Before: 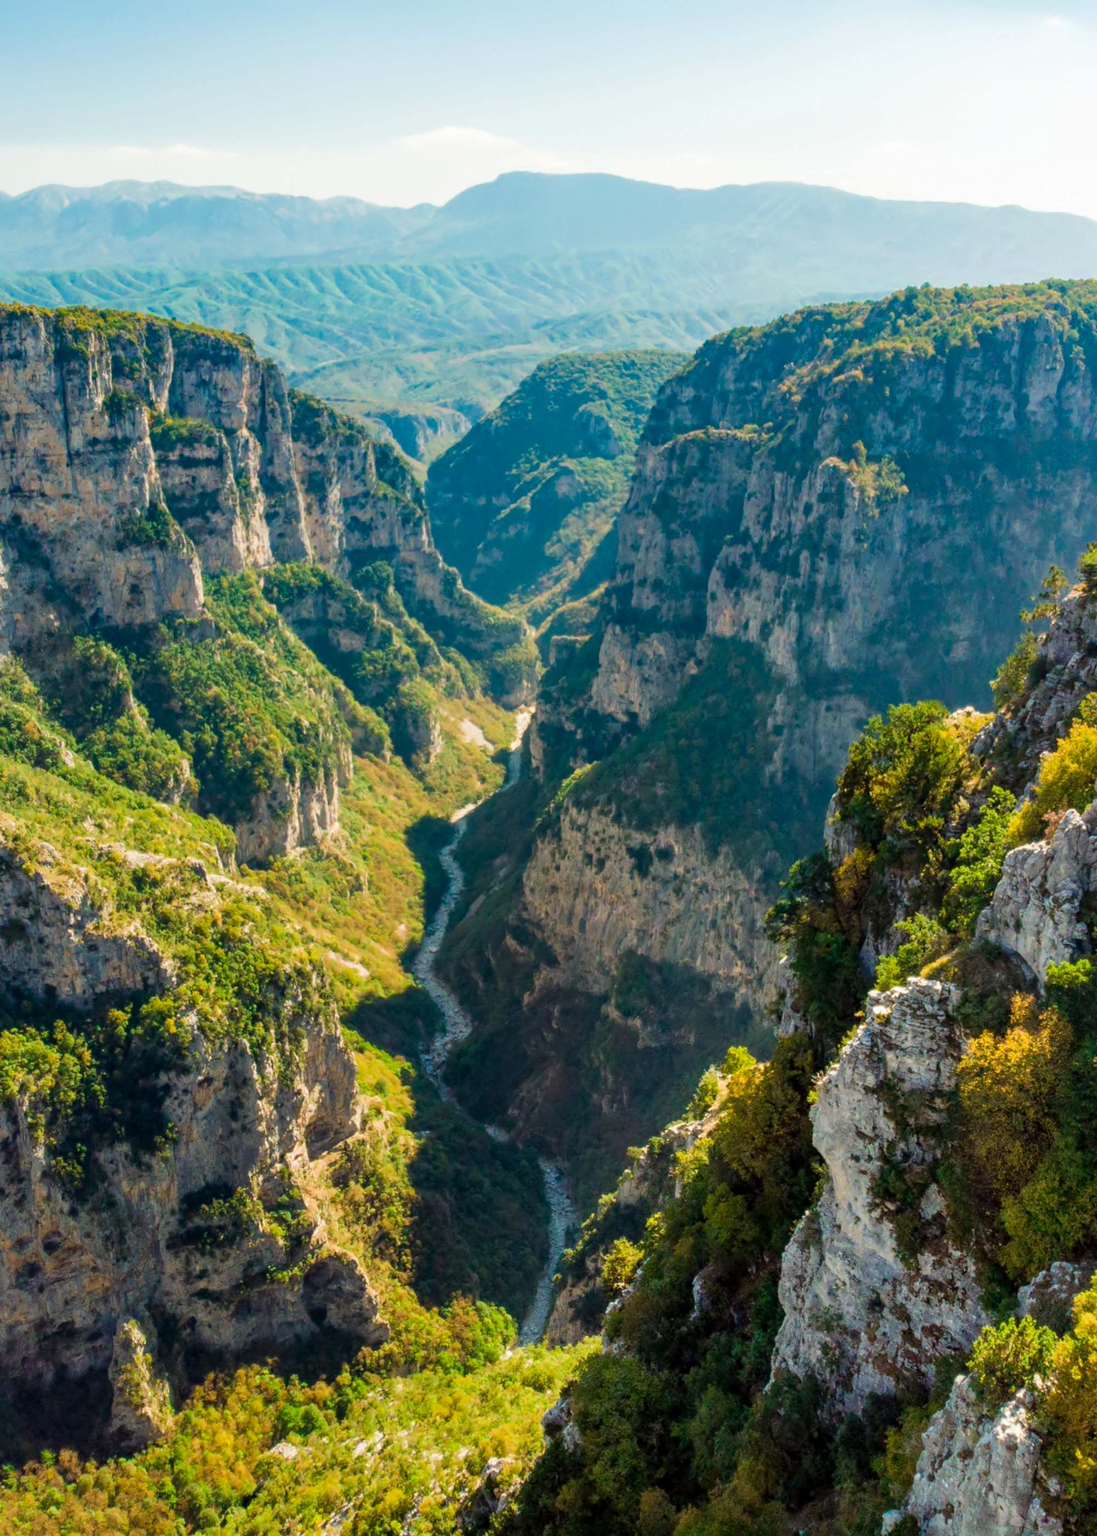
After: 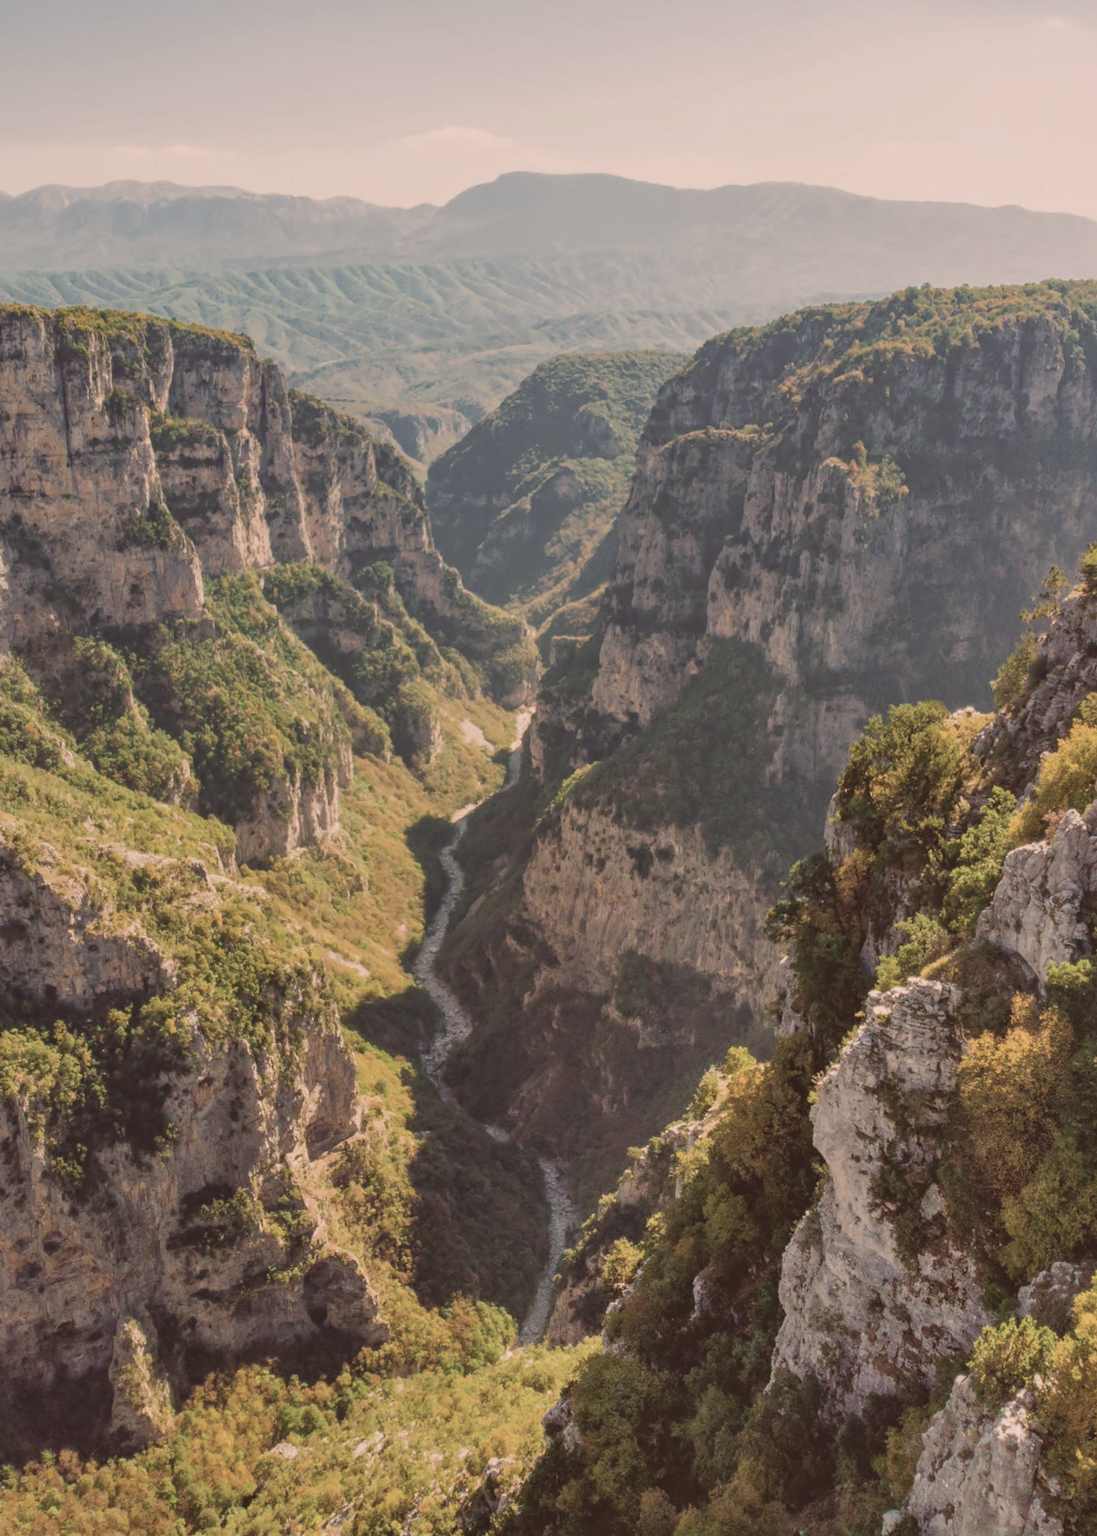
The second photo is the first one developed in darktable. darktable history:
color correction: highlights a* 10.21, highlights b* 9.79, shadows a* 8.61, shadows b* 7.88, saturation 0.8
white balance: emerald 1
shadows and highlights: shadows 37.27, highlights -28.18, soften with gaussian
contrast brightness saturation: contrast -0.26, saturation -0.43
